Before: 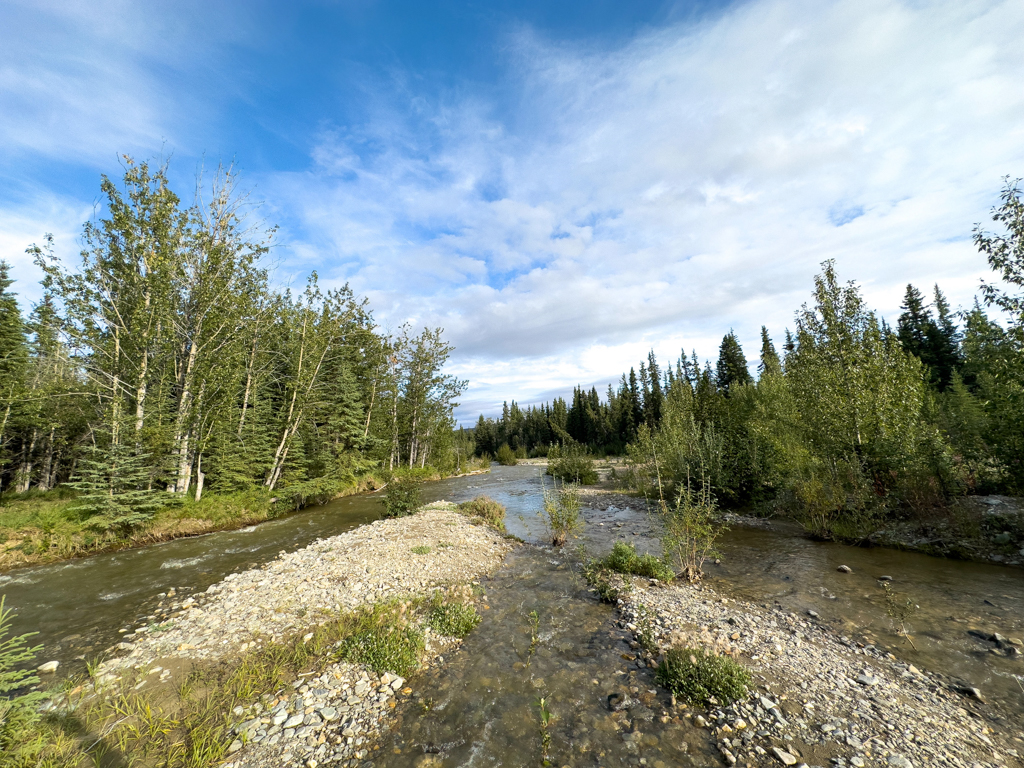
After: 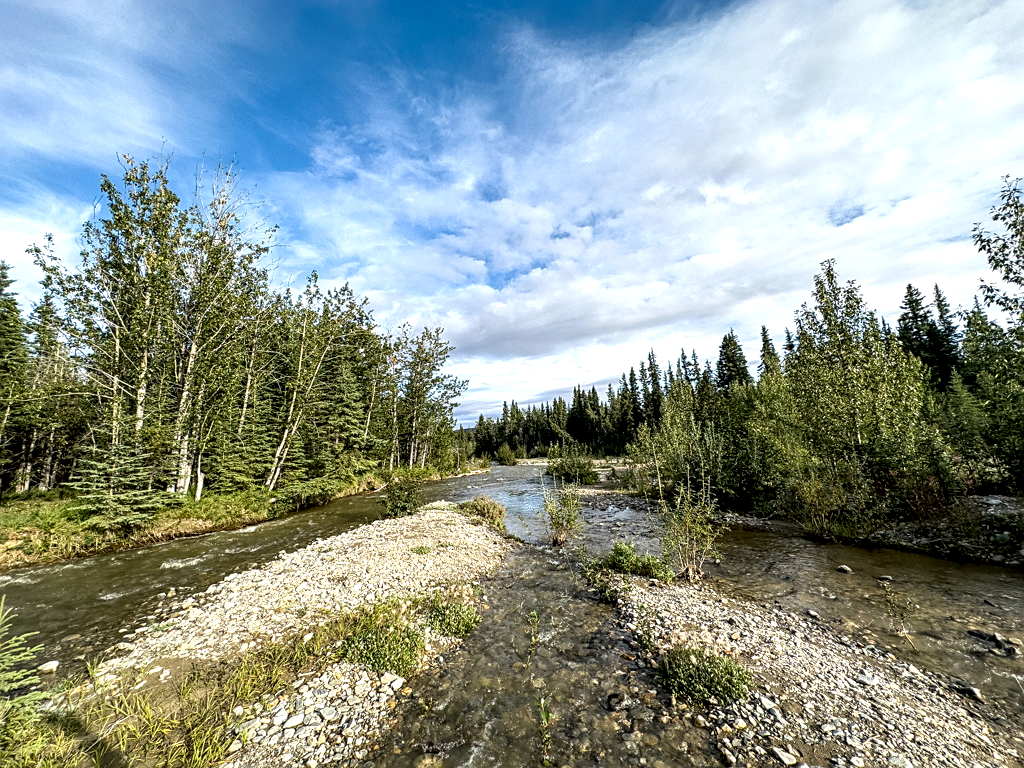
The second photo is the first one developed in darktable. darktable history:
sharpen: on, module defaults
local contrast: highlights 65%, shadows 53%, detail 168%, midtone range 0.507
